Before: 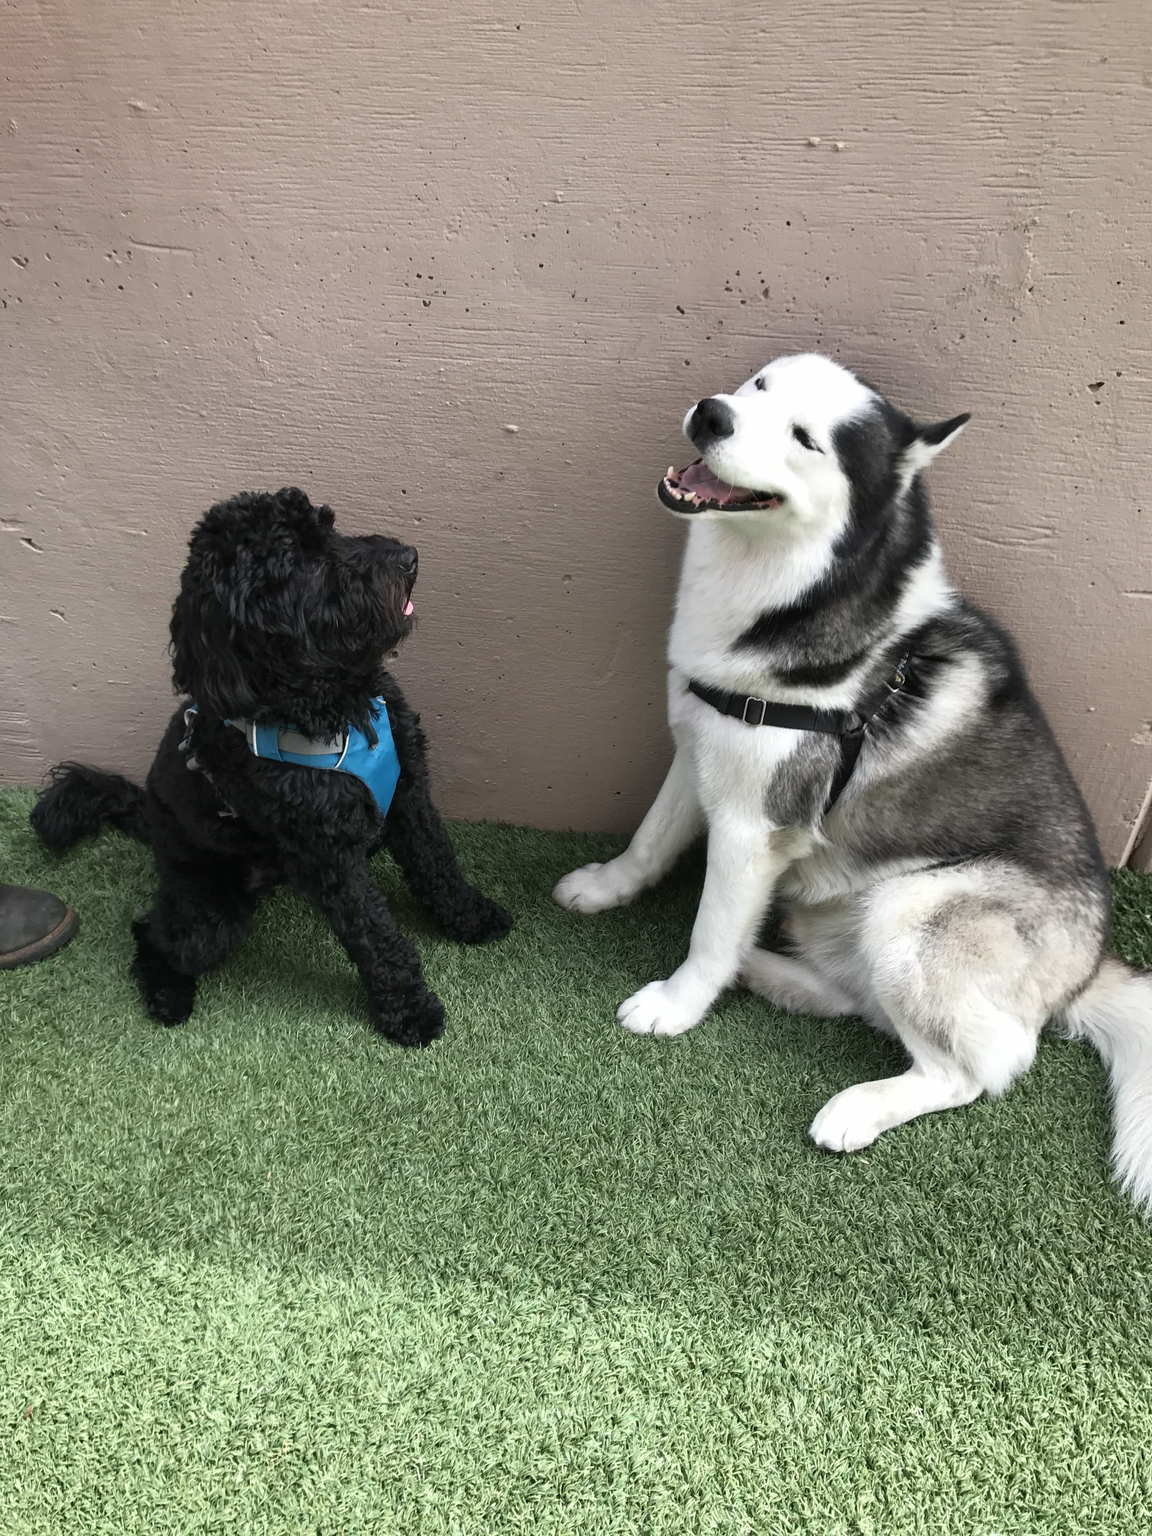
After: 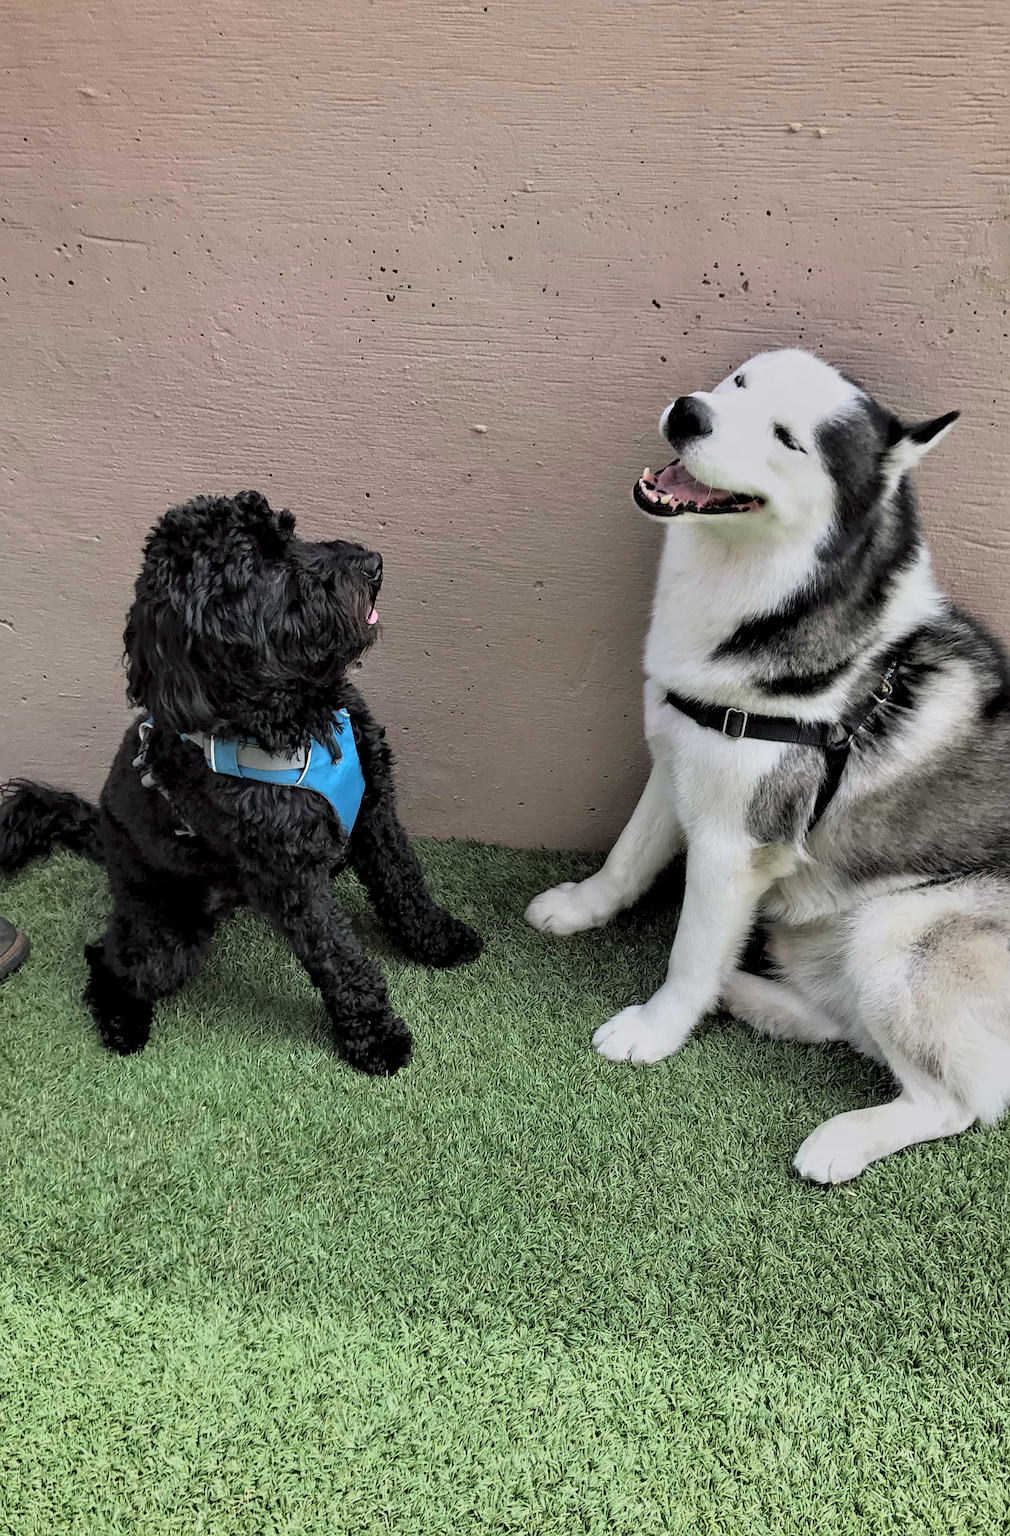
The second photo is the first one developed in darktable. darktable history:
global tonemap: drago (0.7, 100)
crop and rotate: angle 1°, left 4.281%, top 0.642%, right 11.383%, bottom 2.486%
sharpen: on, module defaults
rotate and perspective: rotation 0.8°, automatic cropping off
color balance: lift [1, 1, 0.999, 1.001], gamma [1, 1.003, 1.005, 0.995], gain [1, 0.992, 0.988, 1.012], contrast 5%, output saturation 110%
contrast equalizer: y [[0.601, 0.6, 0.598, 0.598, 0.6, 0.601], [0.5 ×6], [0.5 ×6], [0 ×6], [0 ×6]]
